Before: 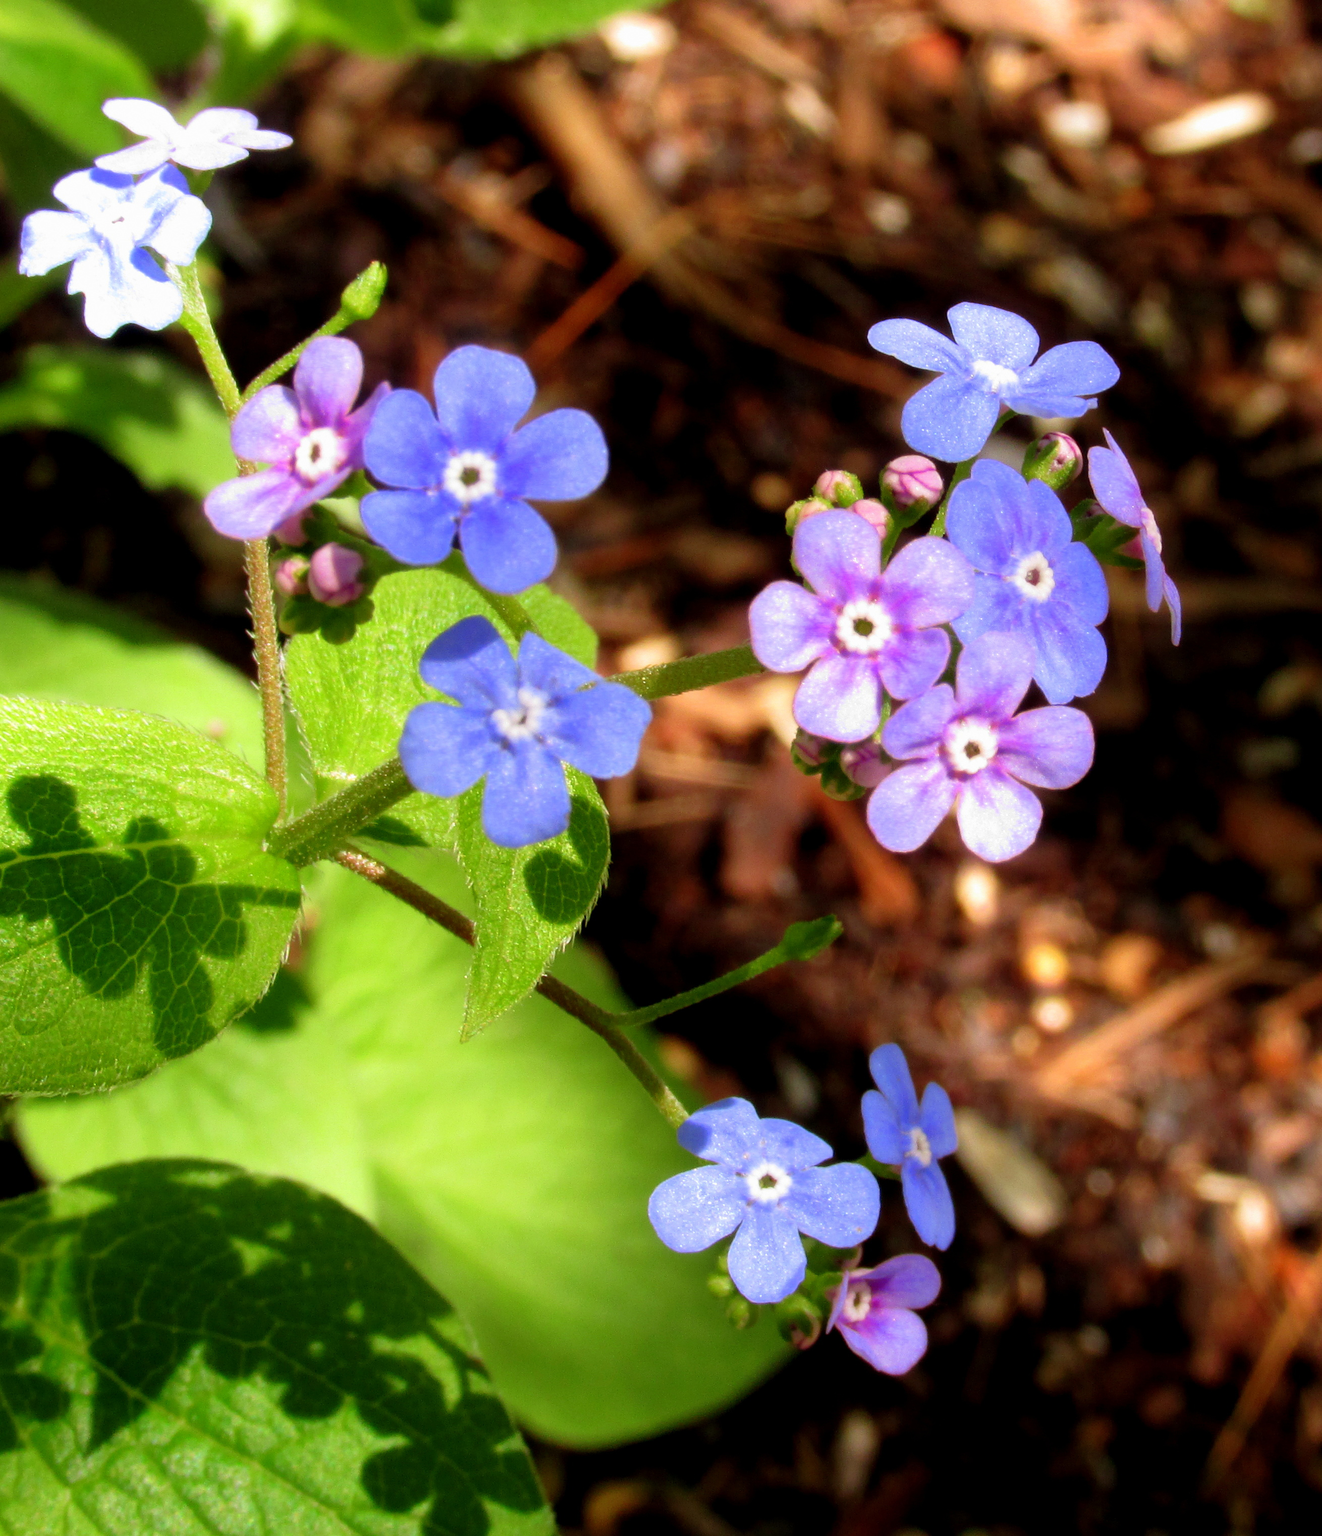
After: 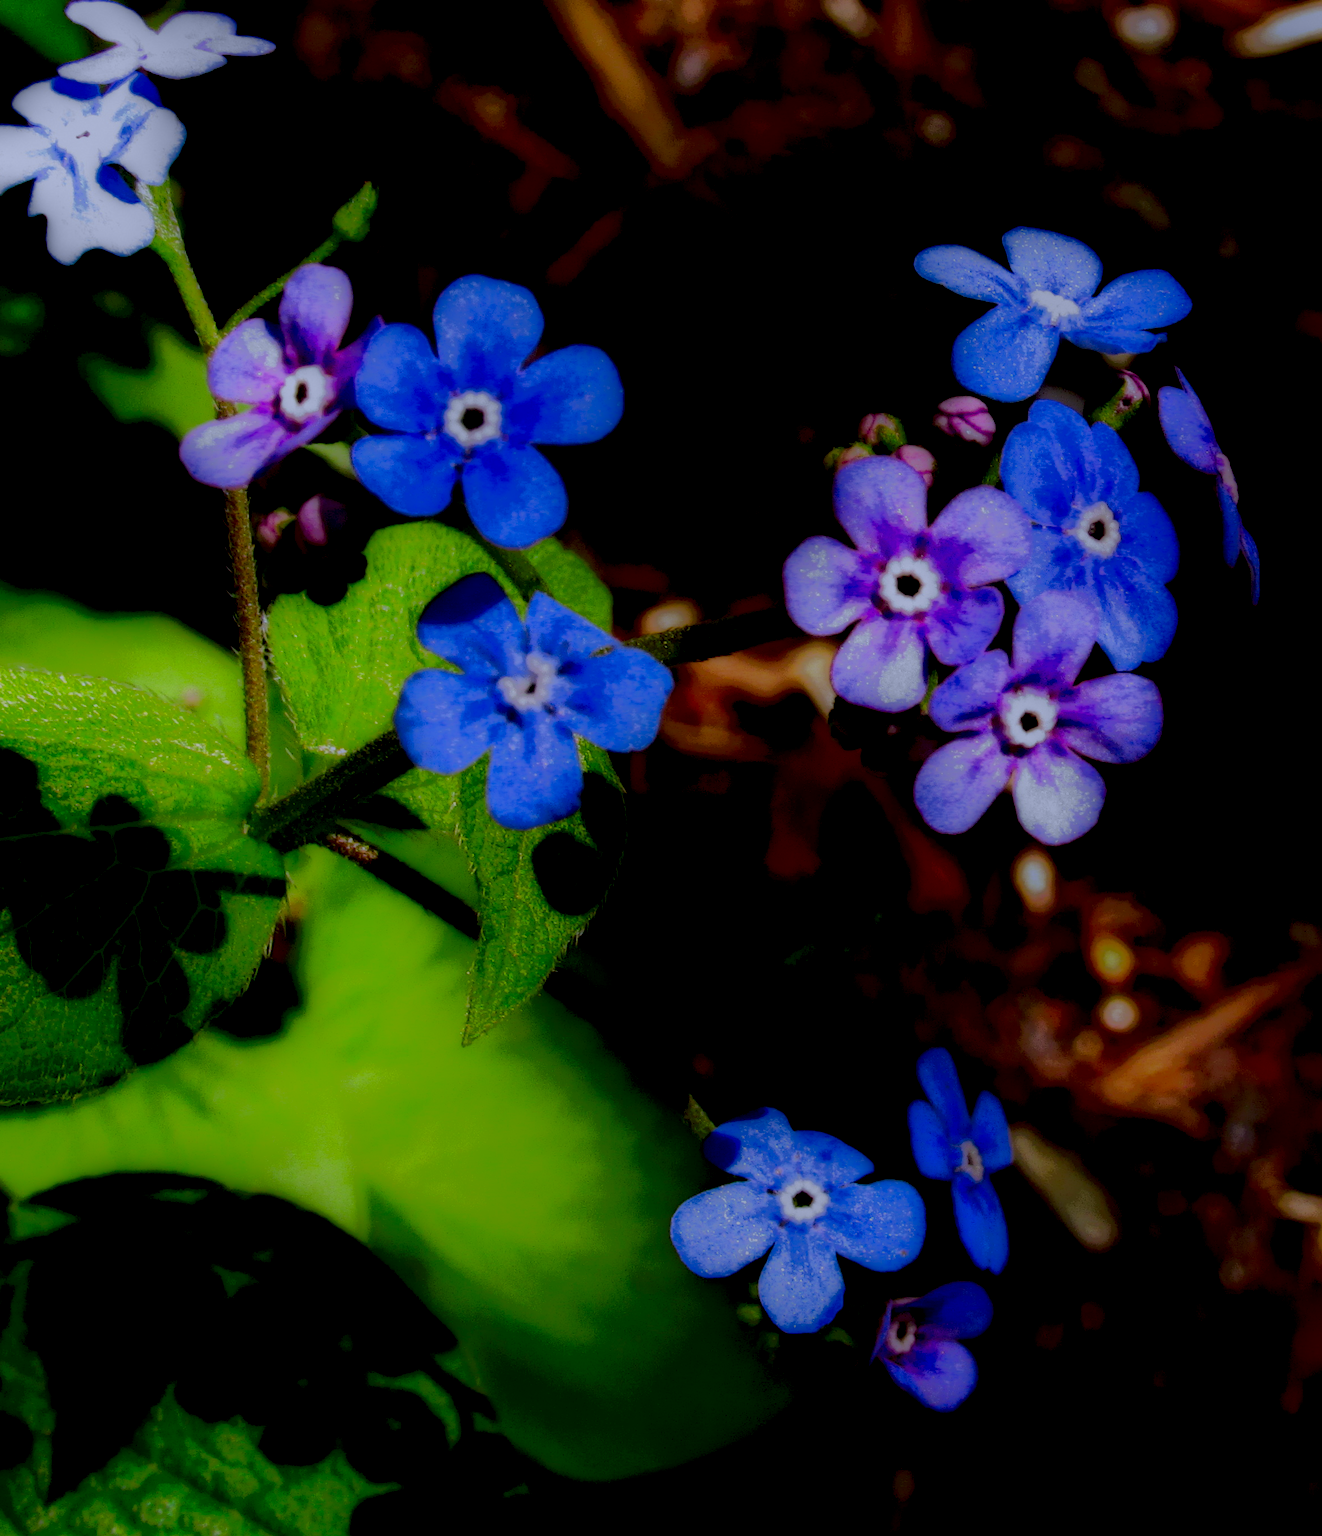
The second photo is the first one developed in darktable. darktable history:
tone equalizer: on, module defaults
crop: left 3.305%, top 6.436%, right 6.389%, bottom 3.258%
local contrast: highlights 0%, shadows 198%, detail 164%, midtone range 0.001
white balance: red 0.967, blue 1.119, emerald 0.756
contrast brightness saturation: contrast 0.2, brightness -0.11, saturation 0.1
